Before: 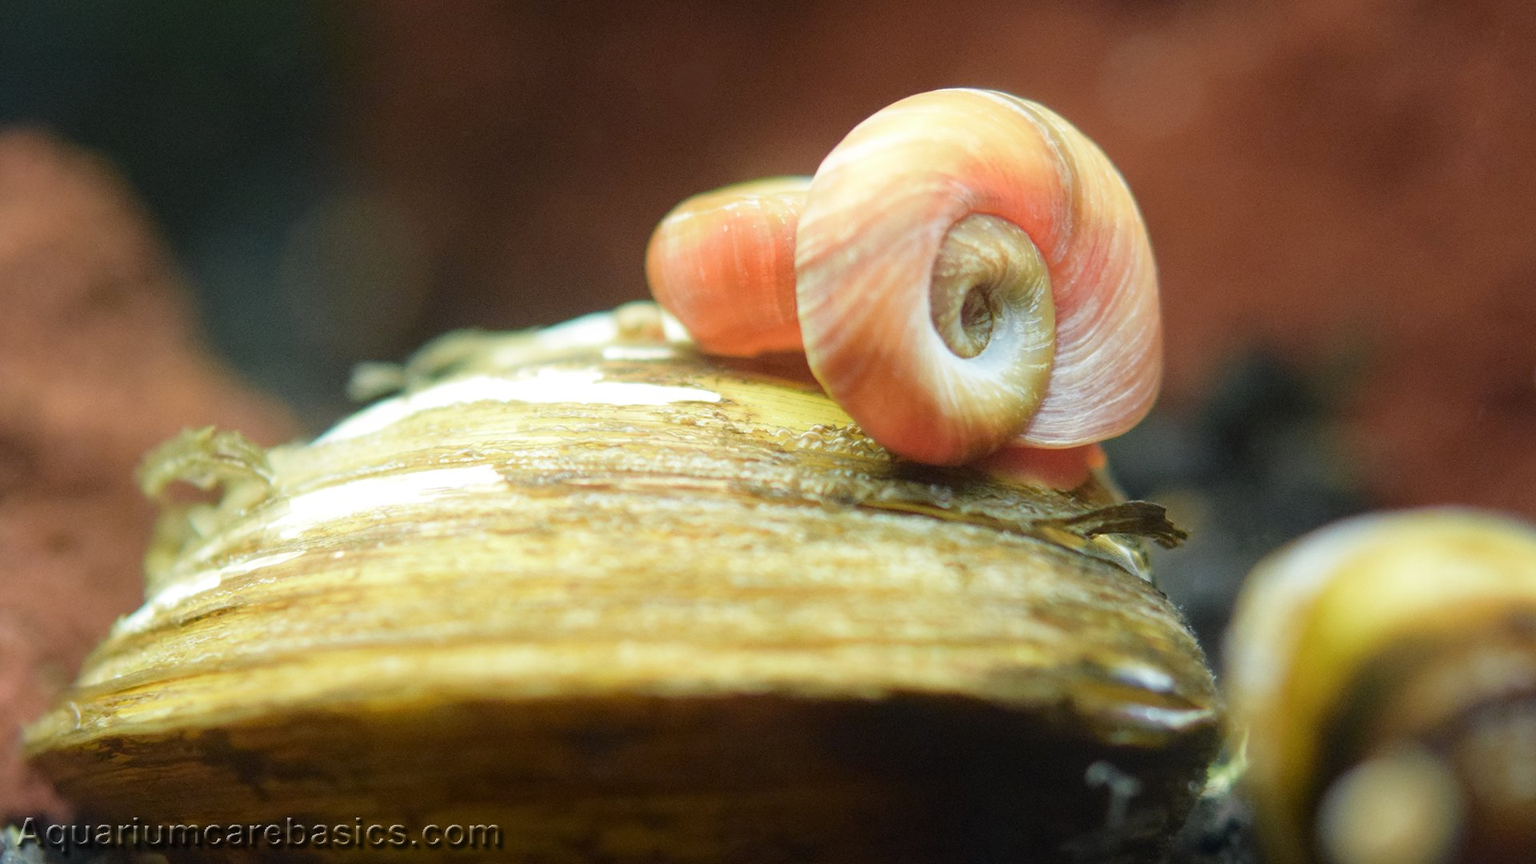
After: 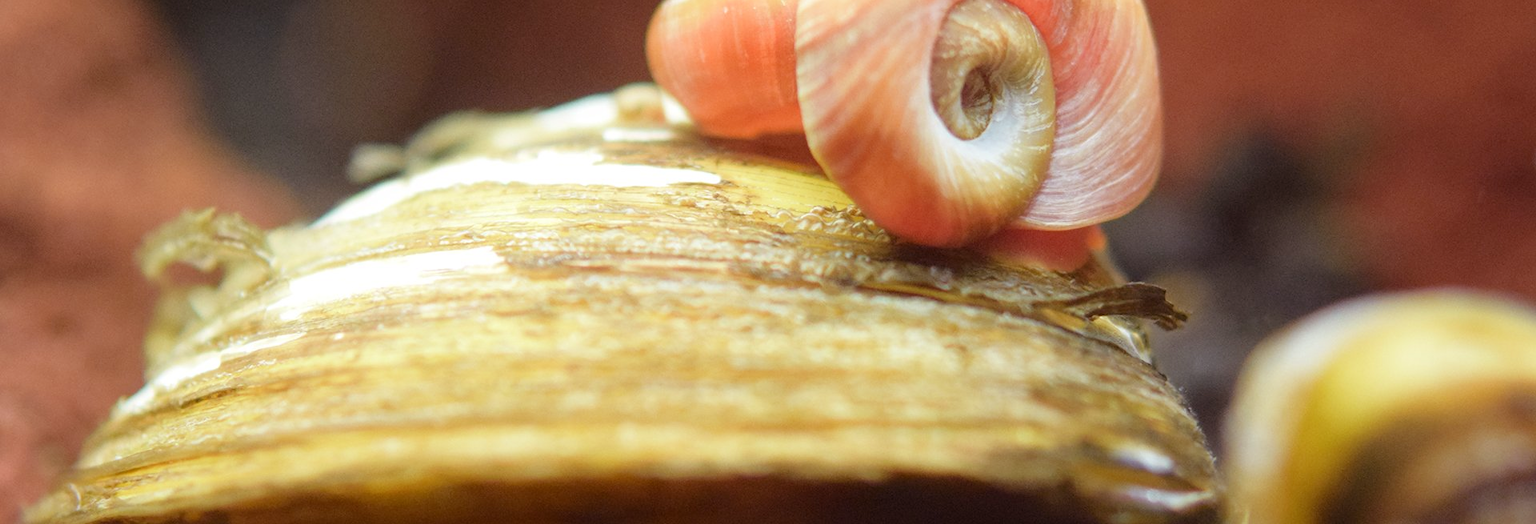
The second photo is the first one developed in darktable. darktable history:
rgb levels: mode RGB, independent channels, levels [[0, 0.474, 1], [0, 0.5, 1], [0, 0.5, 1]]
crop and rotate: top 25.357%, bottom 13.942%
